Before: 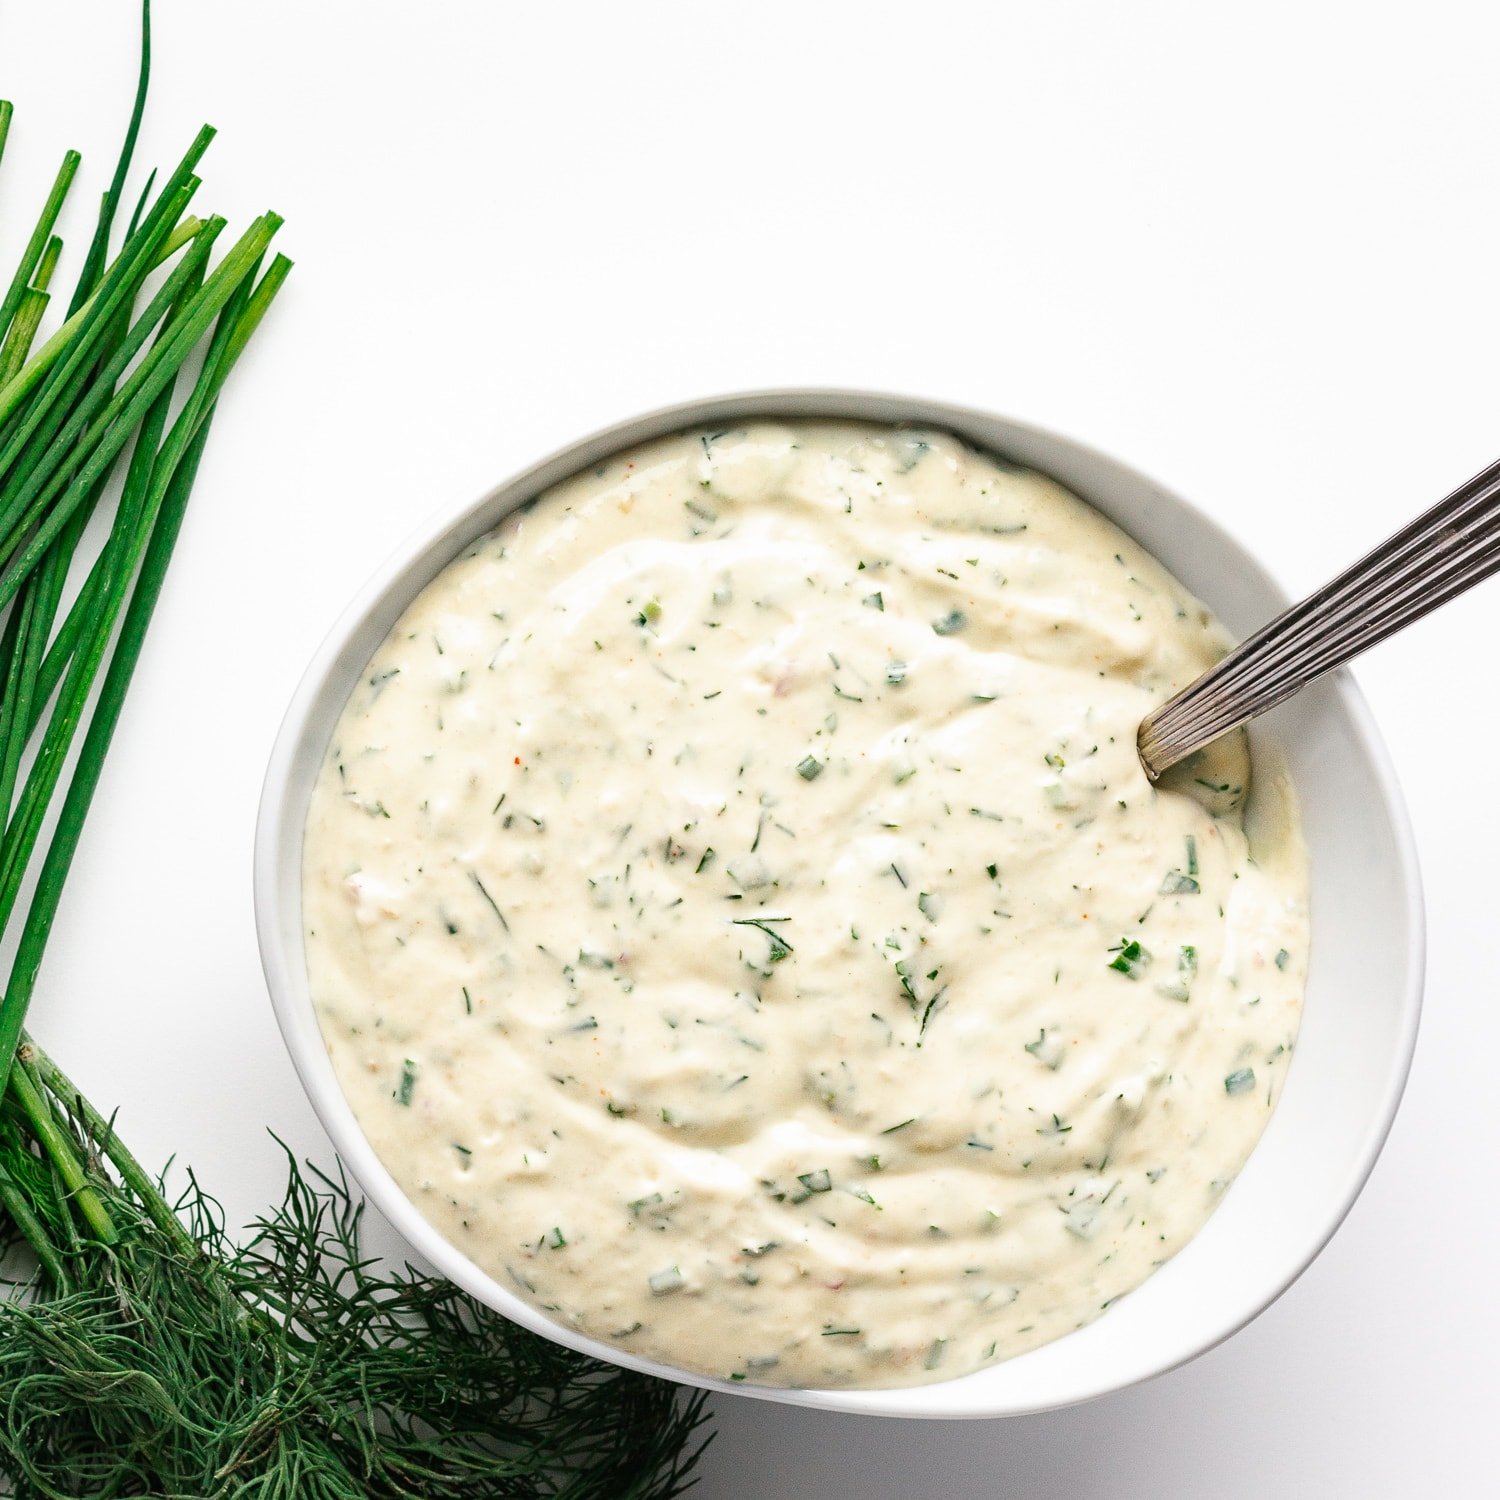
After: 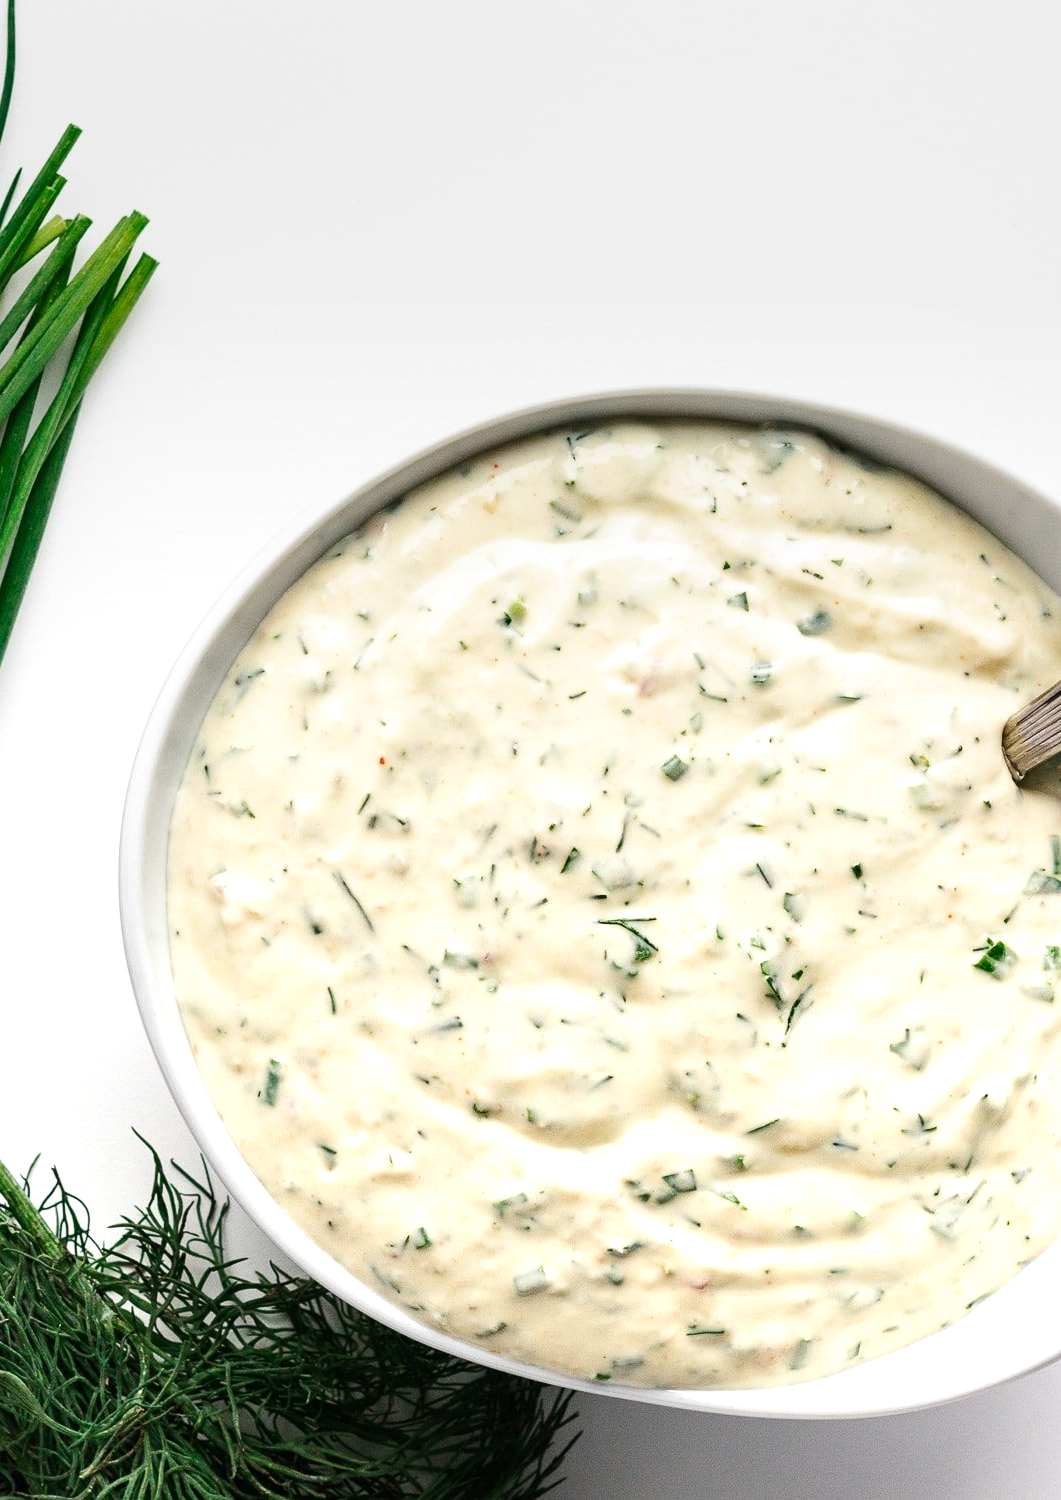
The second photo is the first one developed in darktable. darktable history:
graduated density: on, module defaults
tone equalizer: -8 EV -0.417 EV, -7 EV -0.389 EV, -6 EV -0.333 EV, -5 EV -0.222 EV, -3 EV 0.222 EV, -2 EV 0.333 EV, -1 EV 0.389 EV, +0 EV 0.417 EV, edges refinement/feathering 500, mask exposure compensation -1.57 EV, preserve details no
crop and rotate: left 9.061%, right 20.142%
